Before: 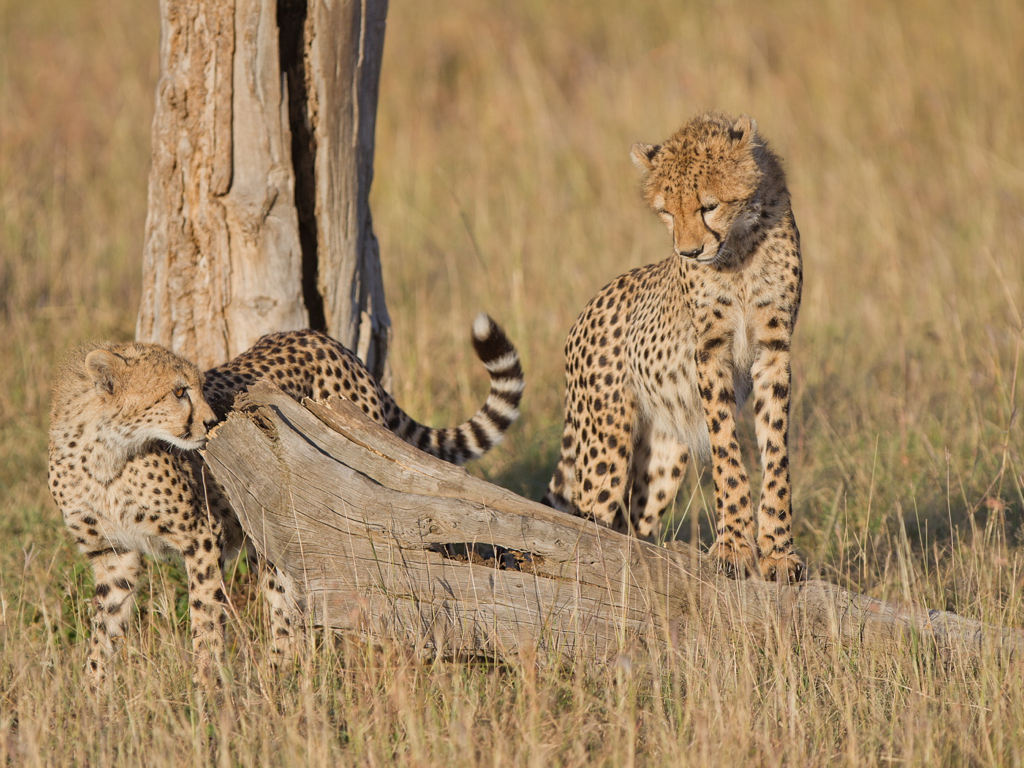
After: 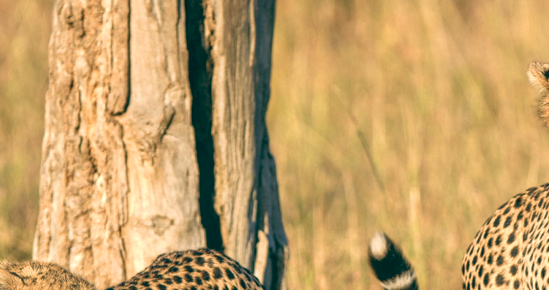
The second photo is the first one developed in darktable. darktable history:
exposure: black level correction 0.001, exposure 0.5 EV, compensate exposure bias true, compensate highlight preservation false
local contrast: on, module defaults
velvia: on, module defaults
crop: left 10.121%, top 10.631%, right 36.218%, bottom 51.526%
color balance: lift [1.005, 0.99, 1.007, 1.01], gamma [1, 0.979, 1.011, 1.021], gain [0.923, 1.098, 1.025, 0.902], input saturation 90.45%, contrast 7.73%, output saturation 105.91%
